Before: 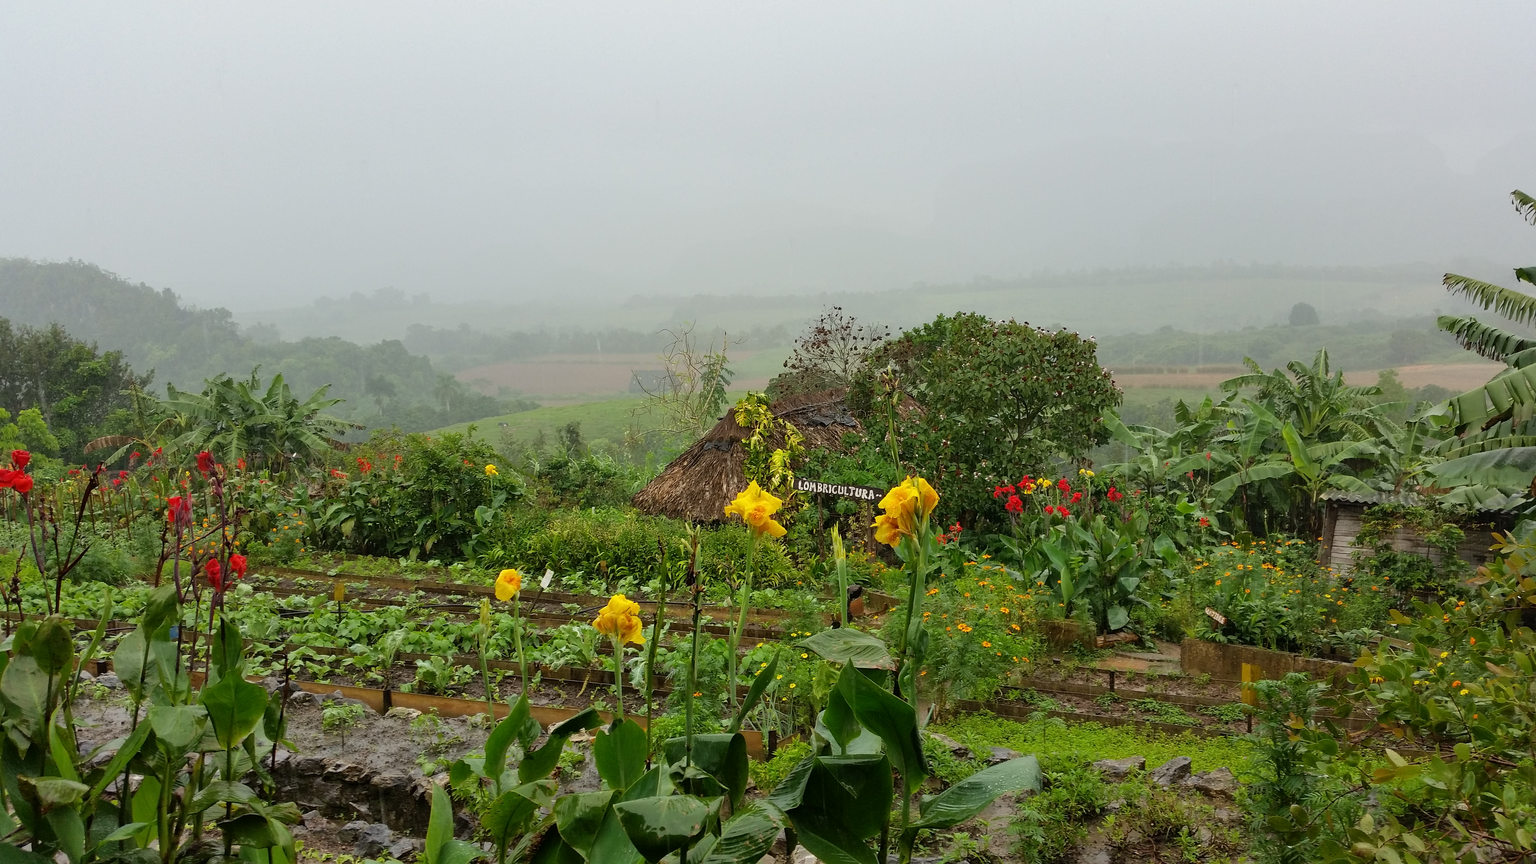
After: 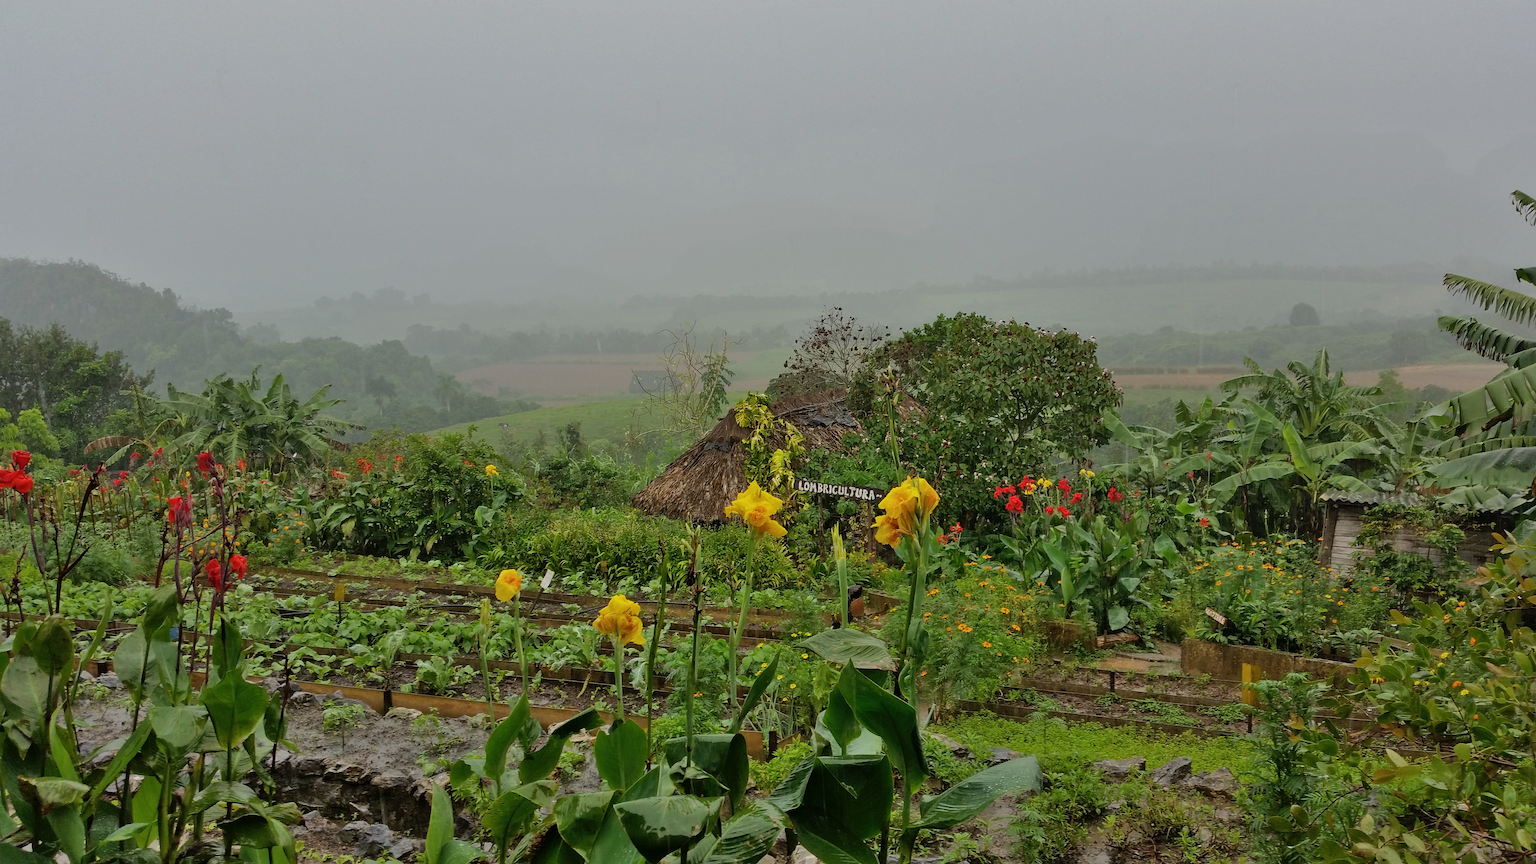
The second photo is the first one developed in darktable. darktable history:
exposure: exposure -0.492 EV, compensate highlight preservation false
shadows and highlights: highlights color adjustment 0%, low approximation 0.01, soften with gaussian
